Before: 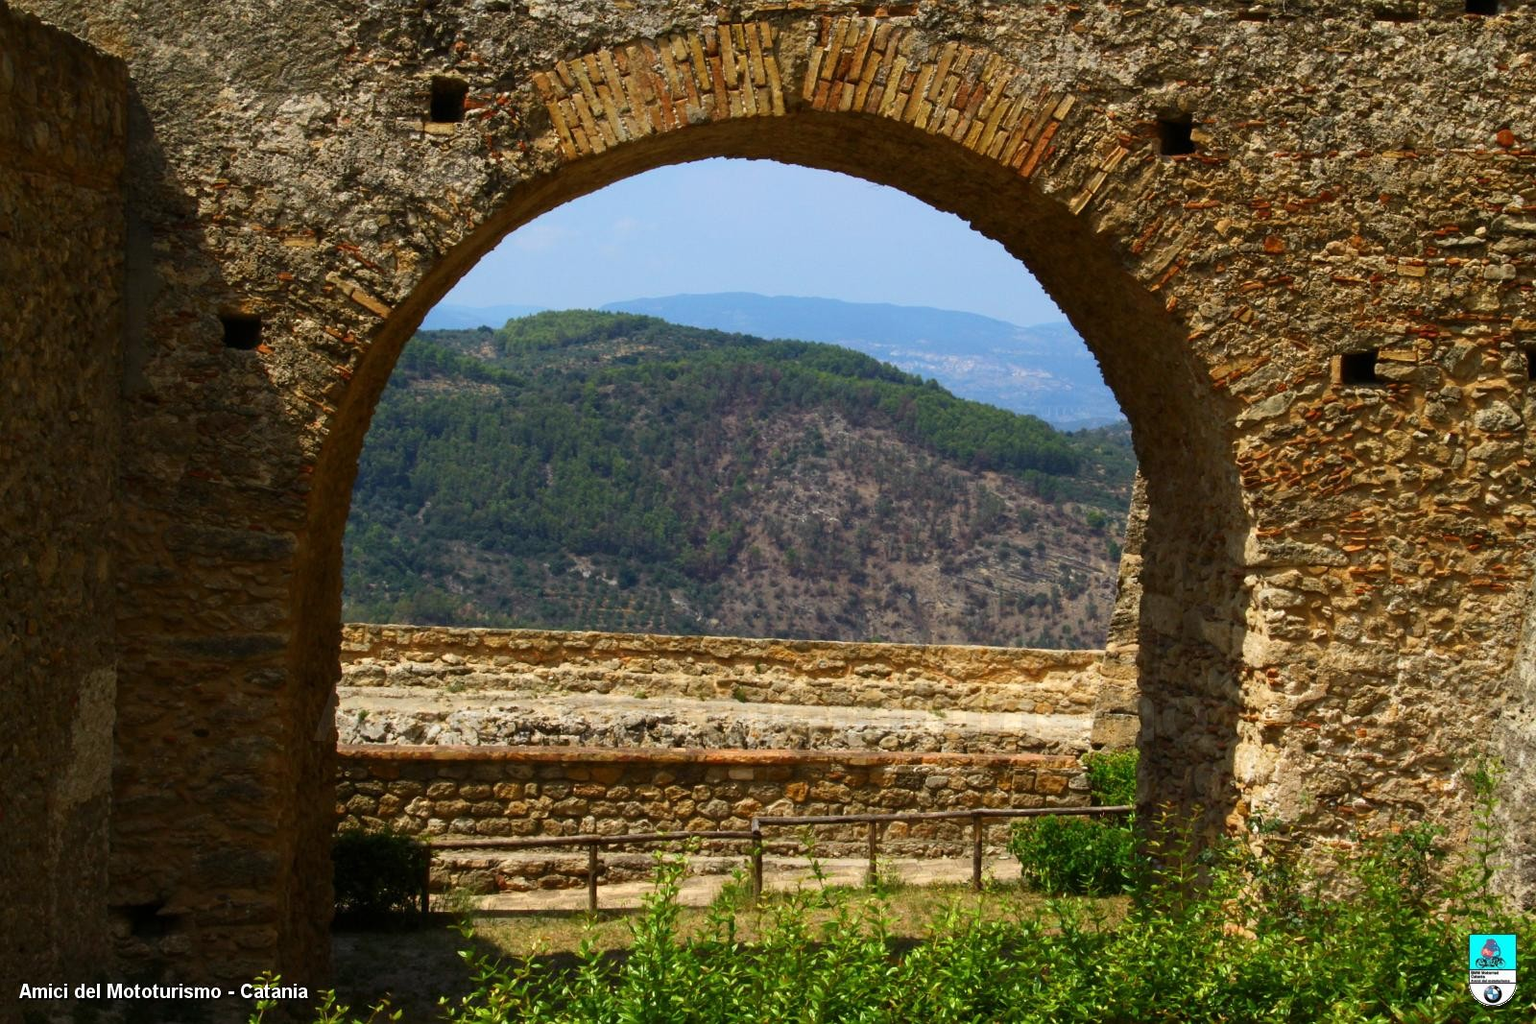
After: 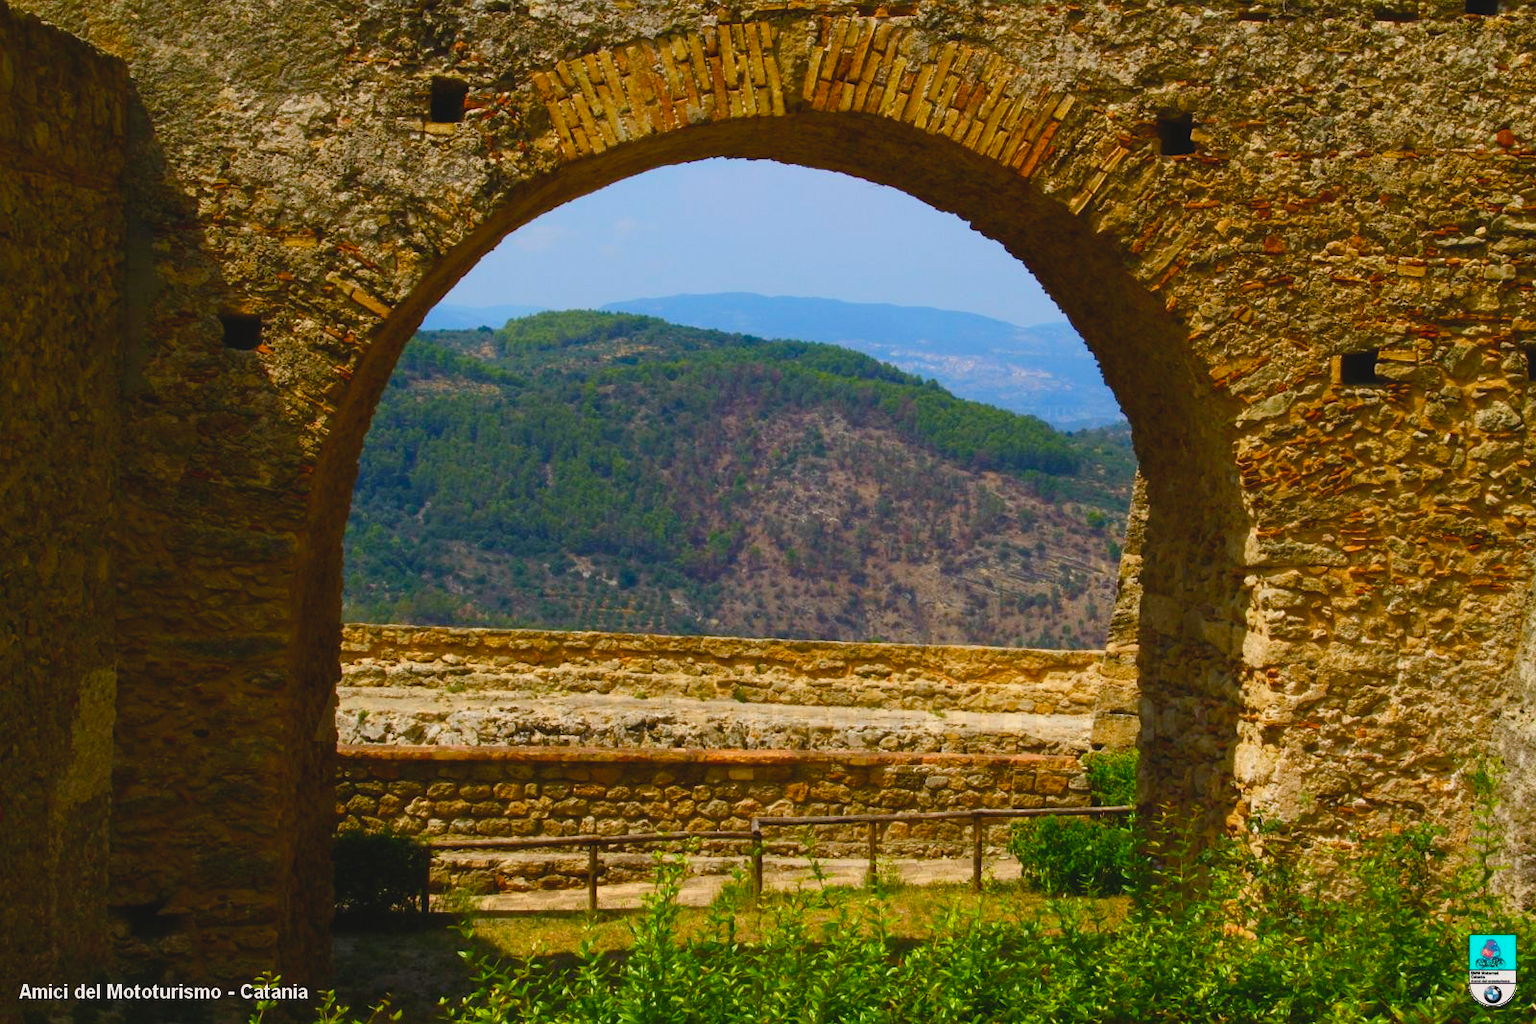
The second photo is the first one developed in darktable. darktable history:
contrast brightness saturation: contrast -0.116
color balance rgb: highlights gain › chroma 1.073%, highlights gain › hue 53.04°, linear chroma grading › global chroma 6.396%, perceptual saturation grading › global saturation 20%, perceptual saturation grading › highlights -14.232%, perceptual saturation grading › shadows 49.502%, perceptual brilliance grading › global brilliance 2.076%, perceptual brilliance grading › highlights -3.546%, global vibrance 14.898%
